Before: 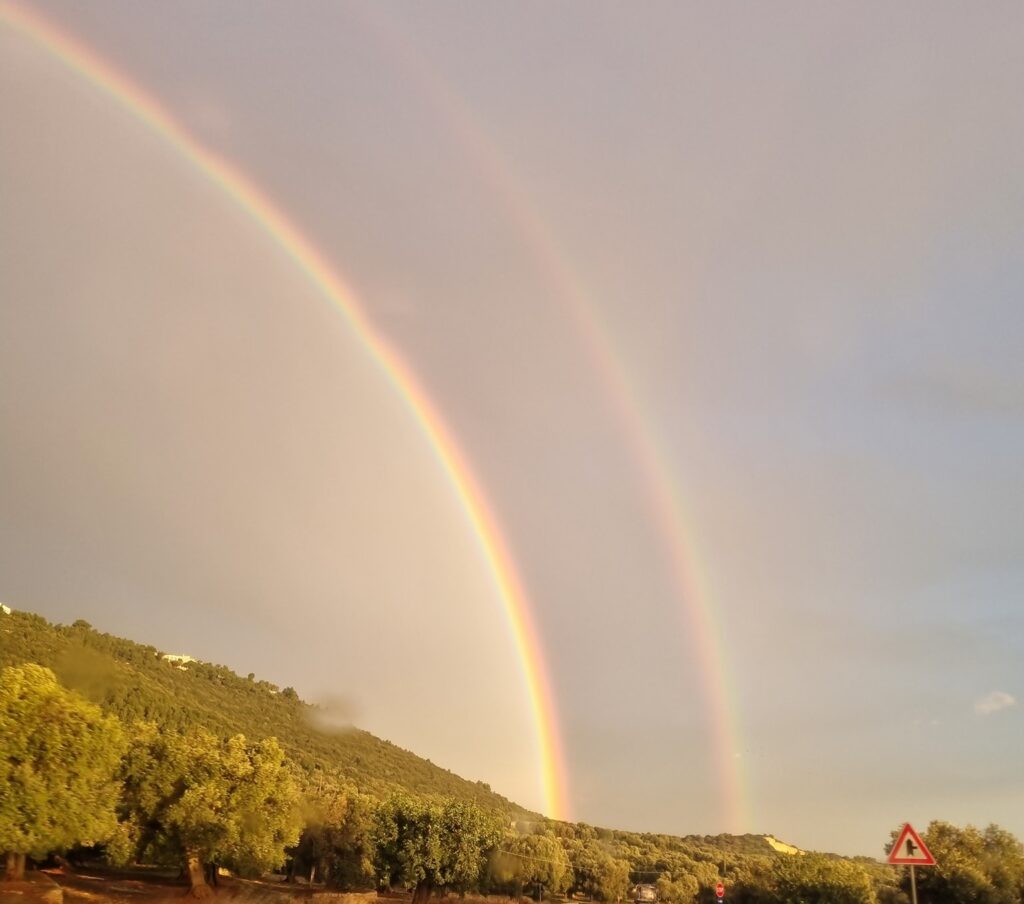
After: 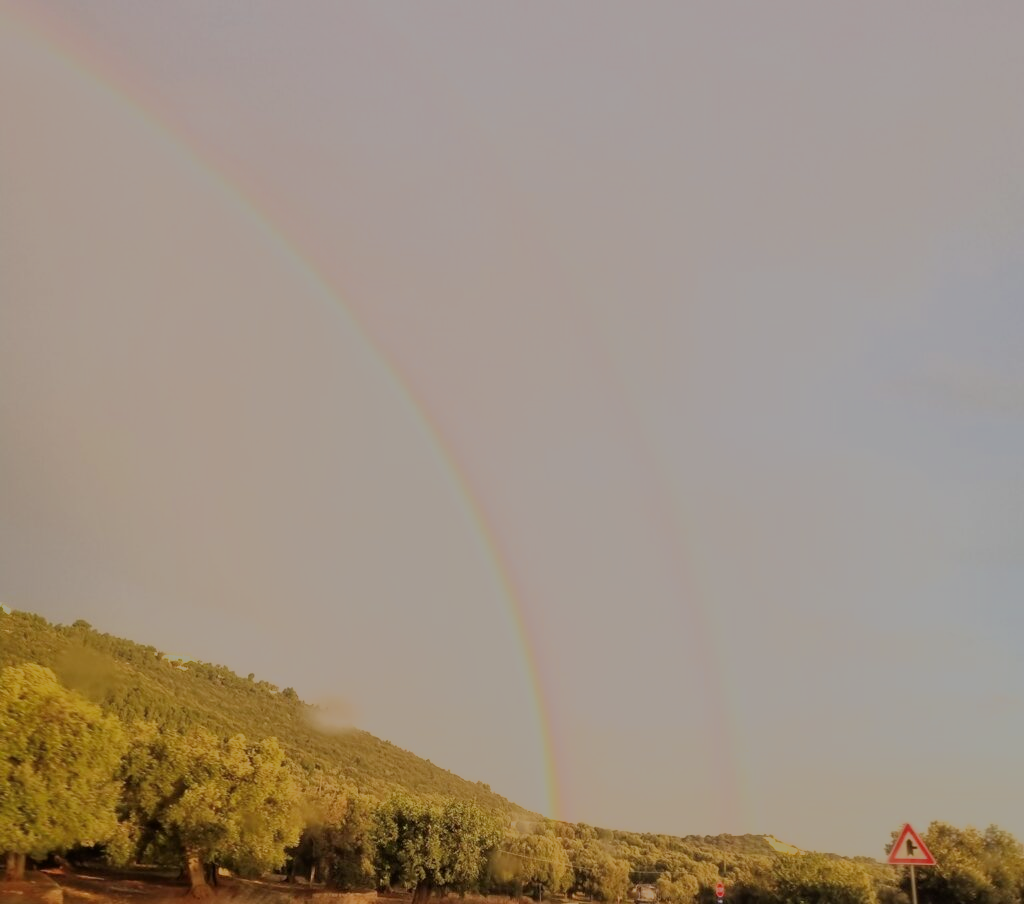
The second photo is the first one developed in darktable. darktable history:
filmic rgb: black relative exposure -12.91 EV, white relative exposure 4.03 EV, target white luminance 85.111%, hardness 6.31, latitude 42.31%, contrast 0.857, shadows ↔ highlights balance 8.77%, contrast in shadows safe
